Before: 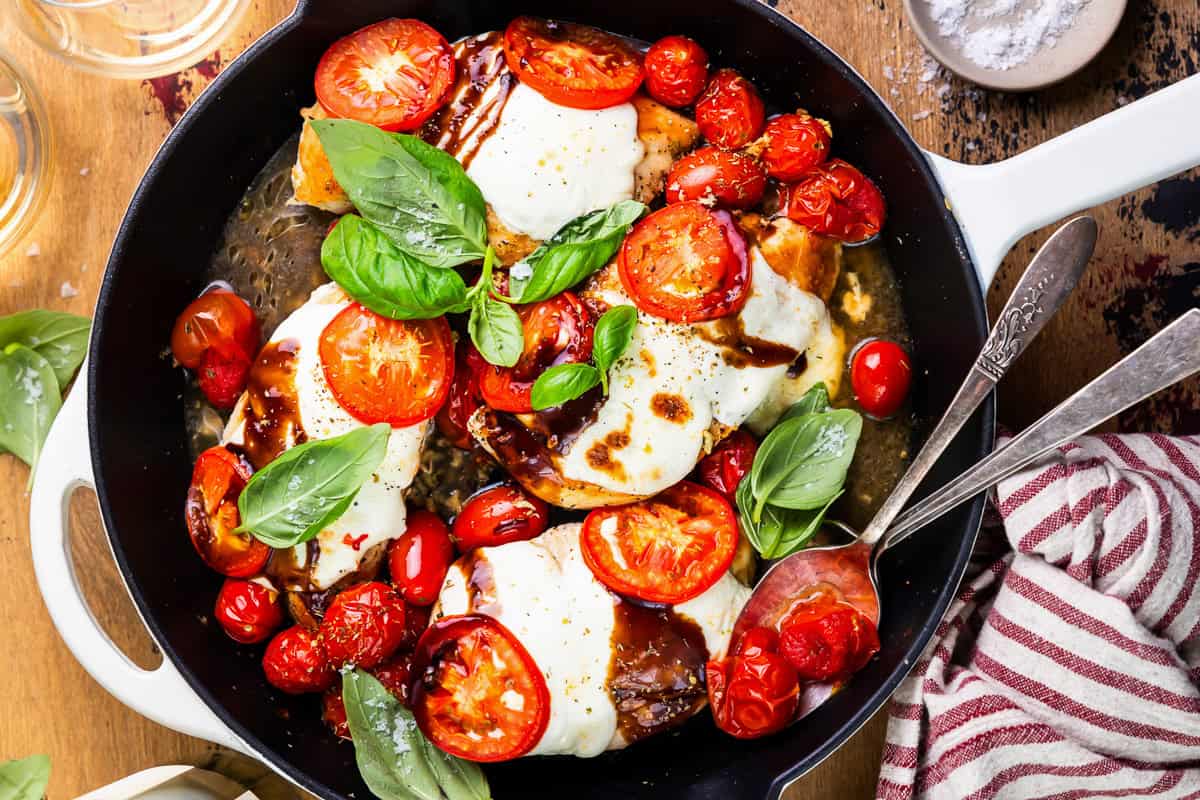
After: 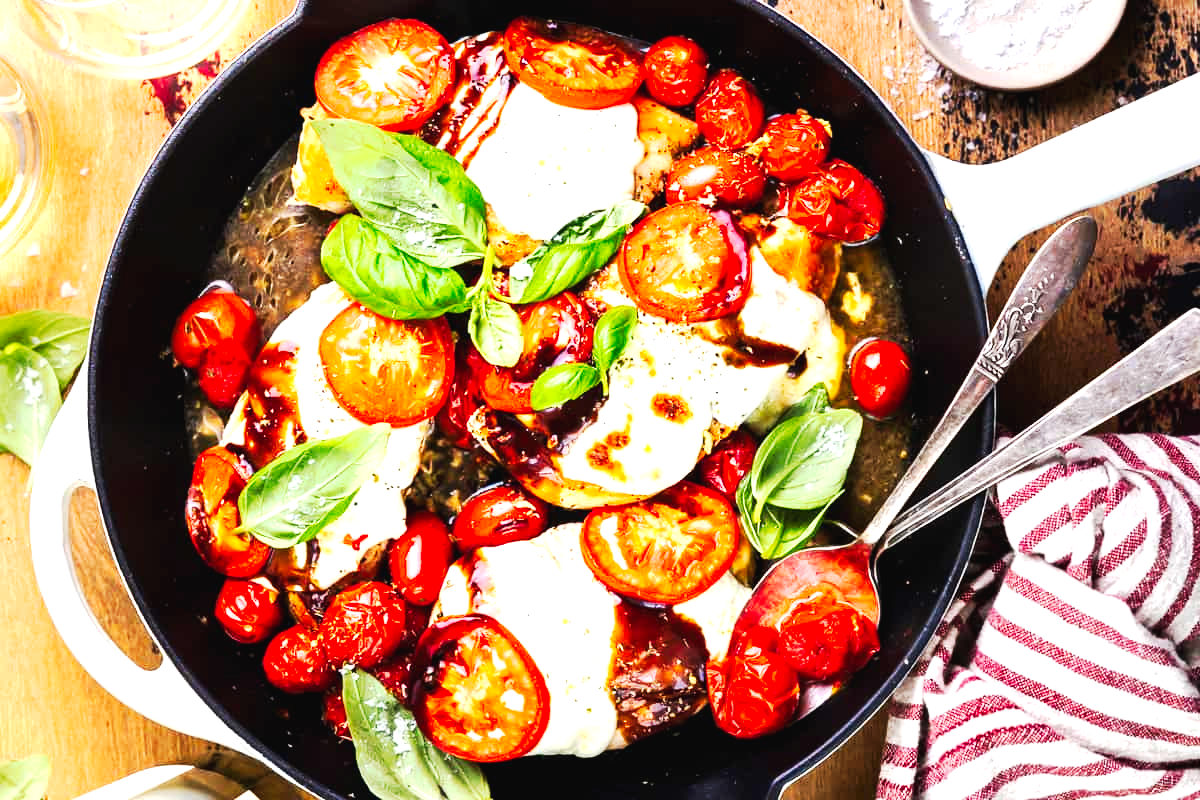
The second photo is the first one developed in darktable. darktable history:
tone curve: curves: ch0 [(0, 0) (0.003, 0.023) (0.011, 0.024) (0.025, 0.026) (0.044, 0.035) (0.069, 0.05) (0.1, 0.071) (0.136, 0.098) (0.177, 0.135) (0.224, 0.172) (0.277, 0.227) (0.335, 0.296) (0.399, 0.372) (0.468, 0.462) (0.543, 0.58) (0.623, 0.697) (0.709, 0.789) (0.801, 0.86) (0.898, 0.918) (1, 1)], preserve colors none
exposure: black level correction 0, exposure 0.9 EV, compensate exposure bias true, compensate highlight preservation false
